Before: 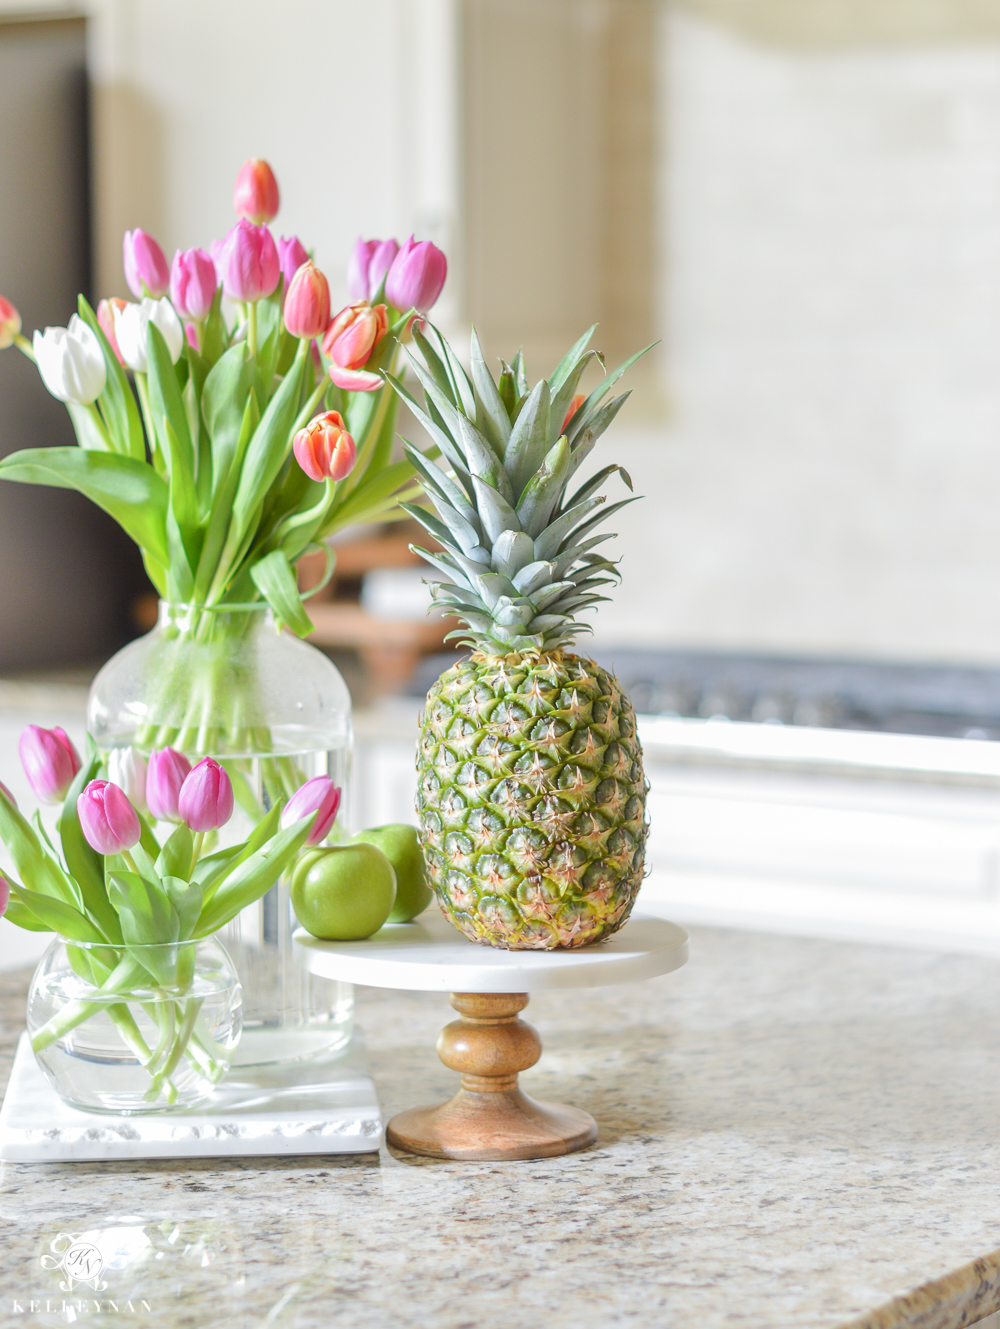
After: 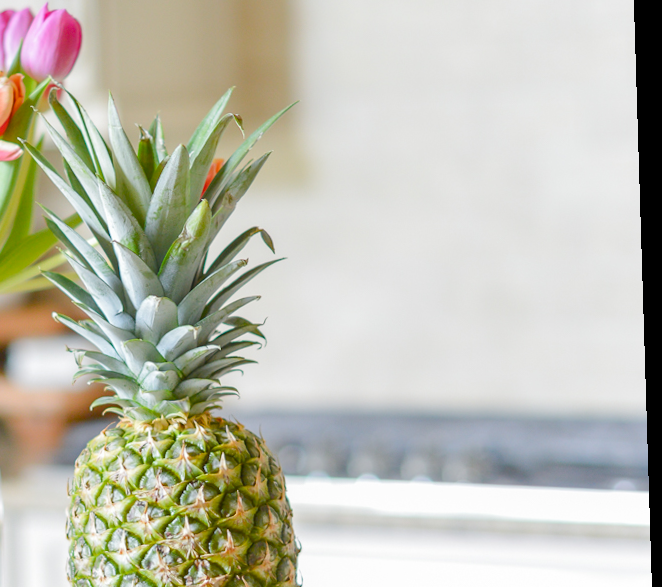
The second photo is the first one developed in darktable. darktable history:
crop: left 36.005%, top 18.293%, right 0.31%, bottom 38.444%
rotate and perspective: rotation -1.77°, lens shift (horizontal) 0.004, automatic cropping off
color balance rgb: perceptual saturation grading › global saturation 20%, perceptual saturation grading › highlights -25%, perceptual saturation grading › shadows 50%
